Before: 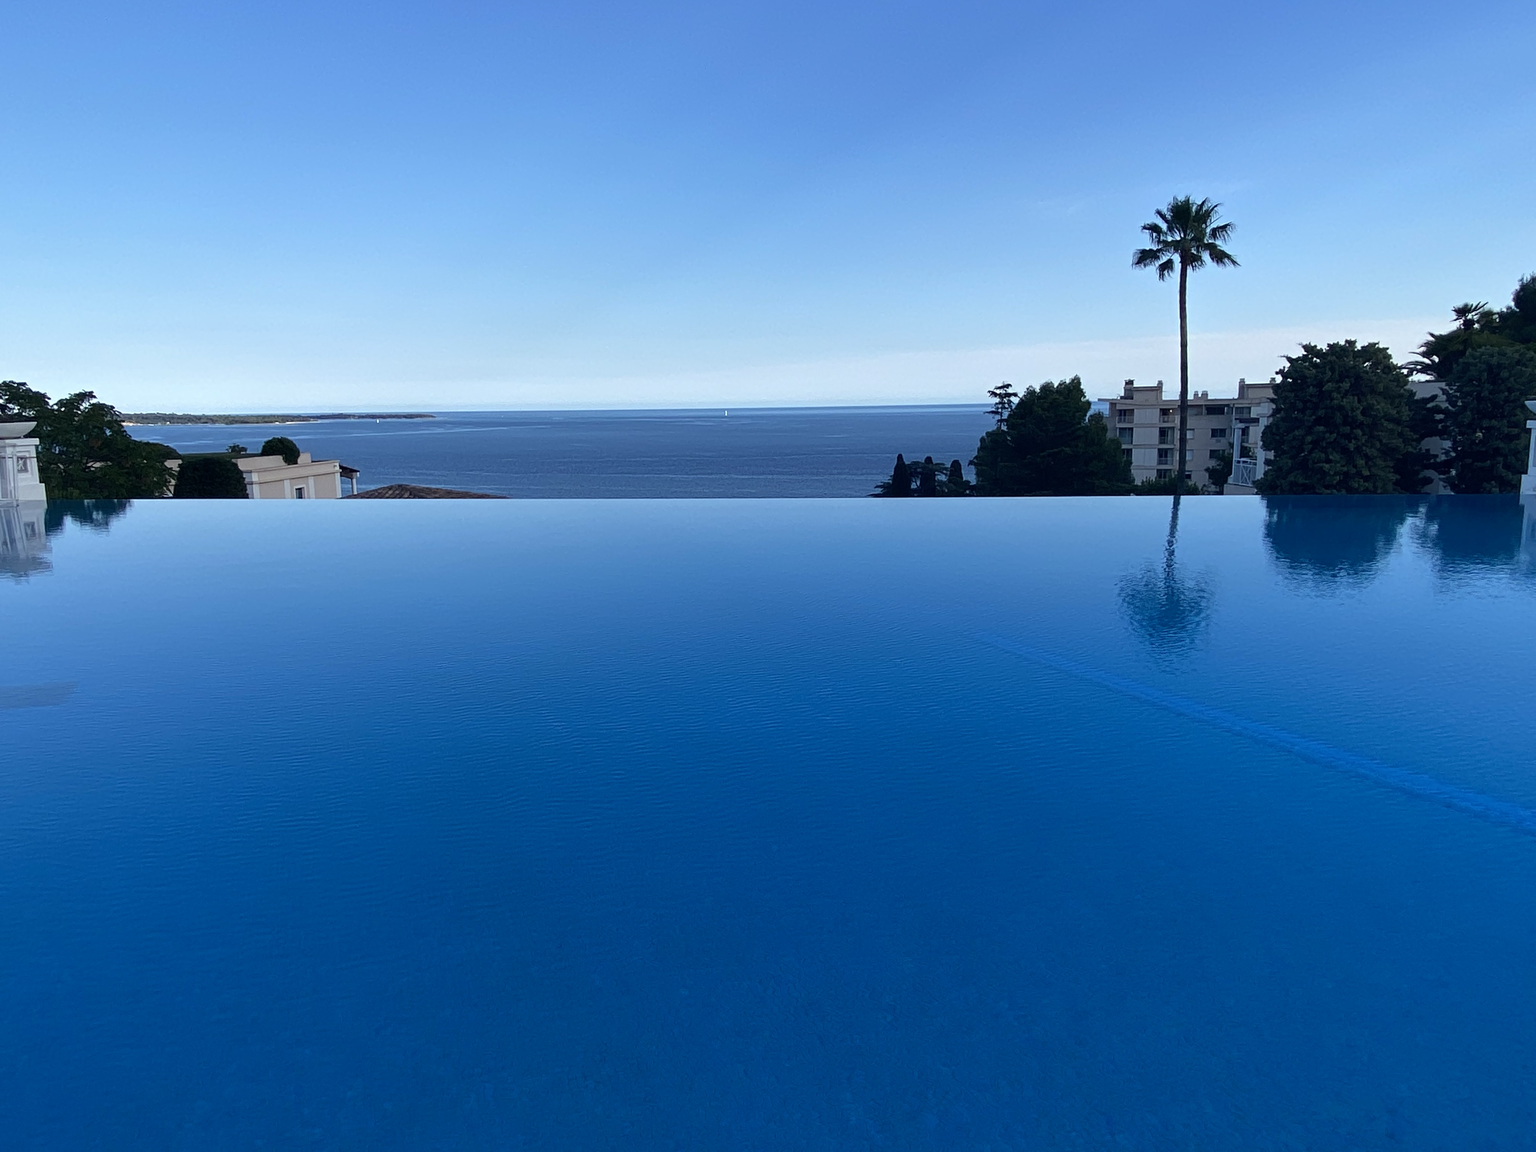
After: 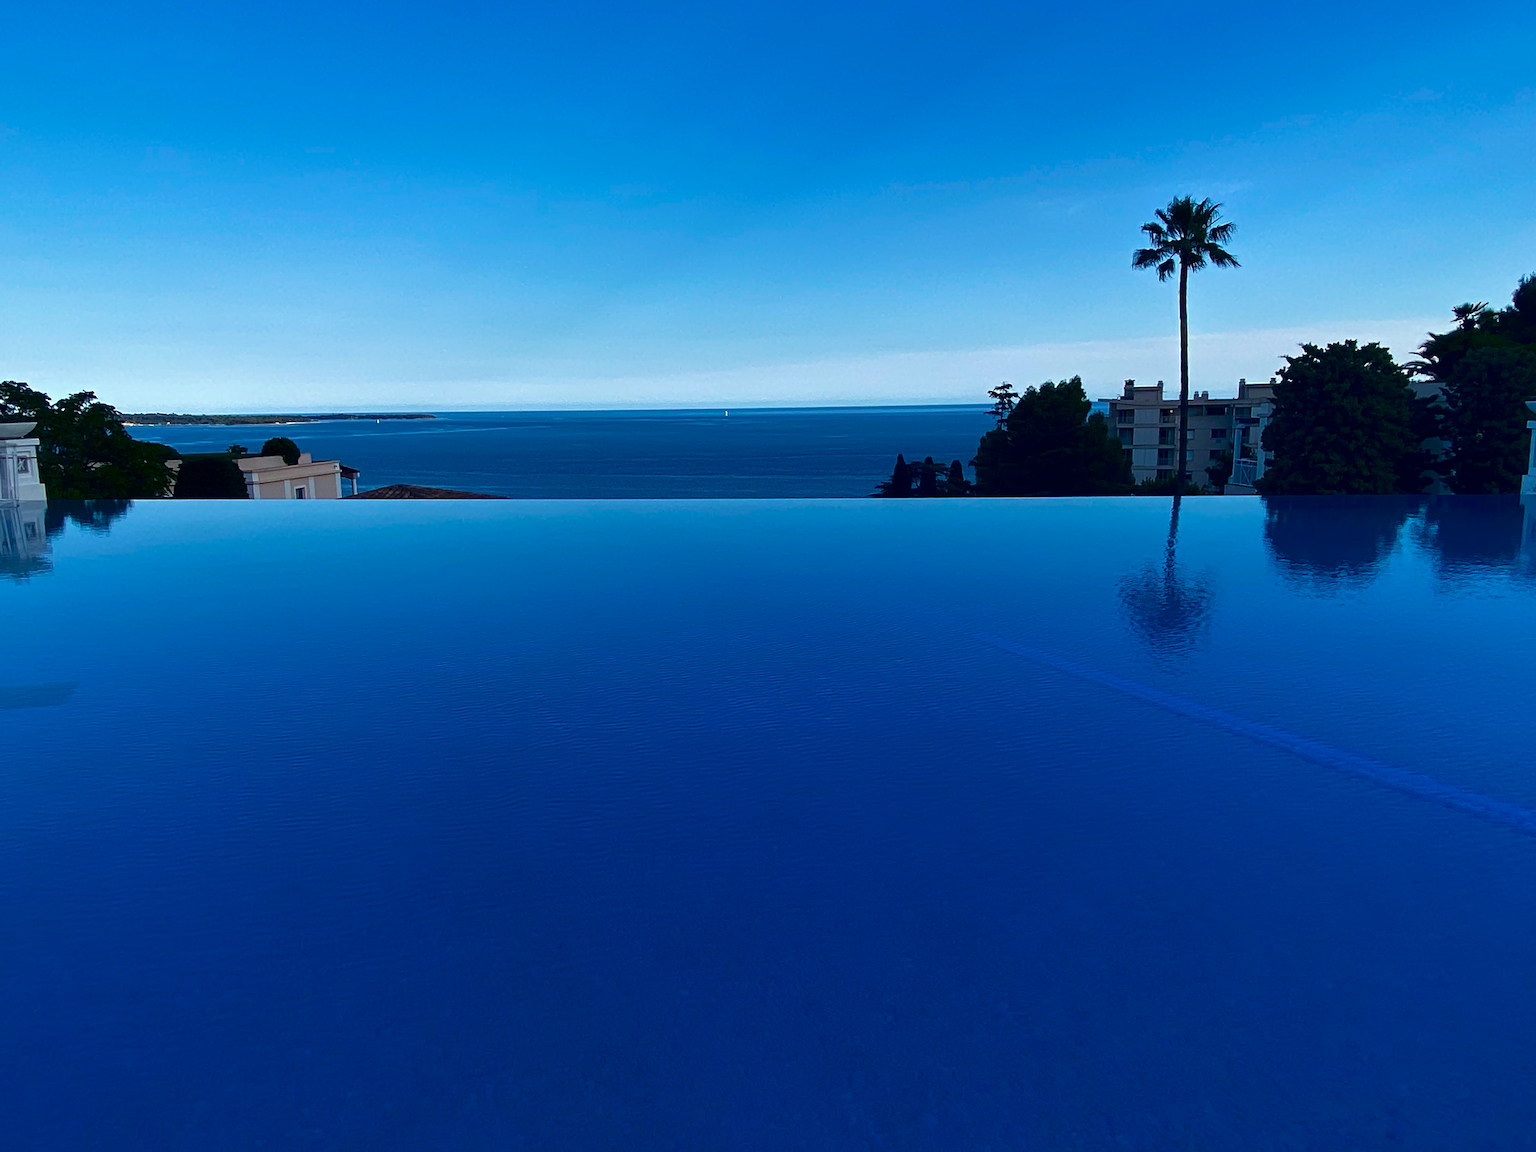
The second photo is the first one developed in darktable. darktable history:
contrast brightness saturation: brightness -0.248, saturation 0.203
sharpen: radius 1.011, threshold 0.983
velvia: on, module defaults
